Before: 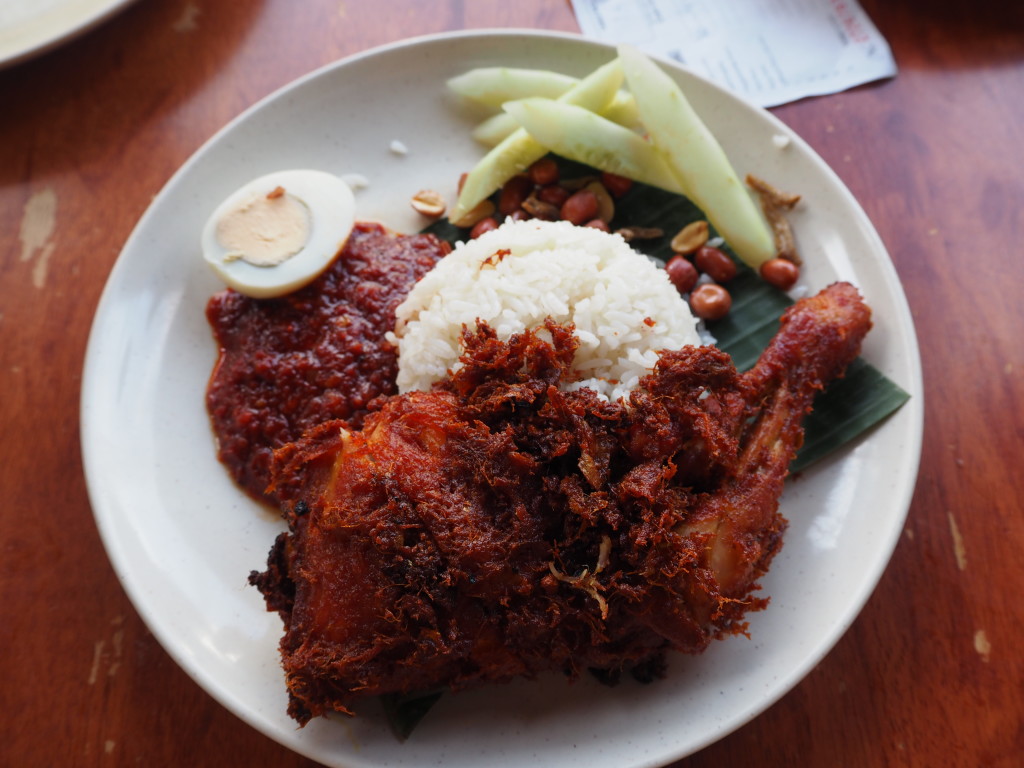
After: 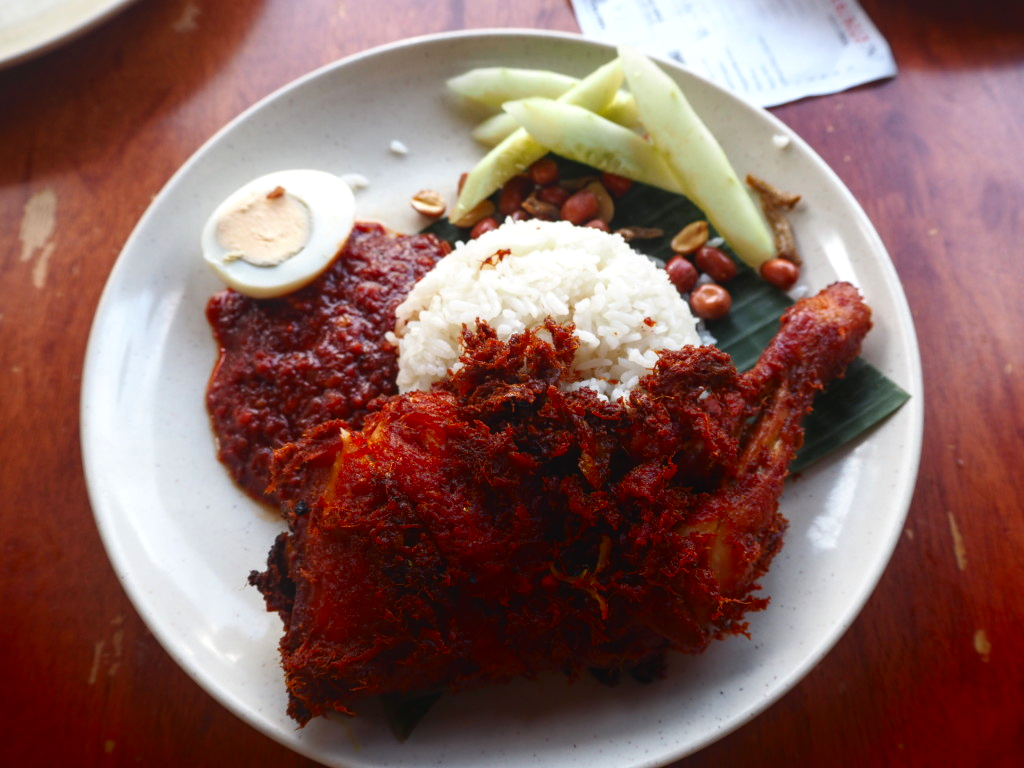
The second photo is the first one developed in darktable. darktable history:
local contrast: detail 109%
exposure: black level correction 0.001, exposure 0.499 EV, compensate highlight preservation false
shadows and highlights: shadows -88.61, highlights -35.39, soften with gaussian
contrast brightness saturation: brightness -0.087
levels: white 90.71%
